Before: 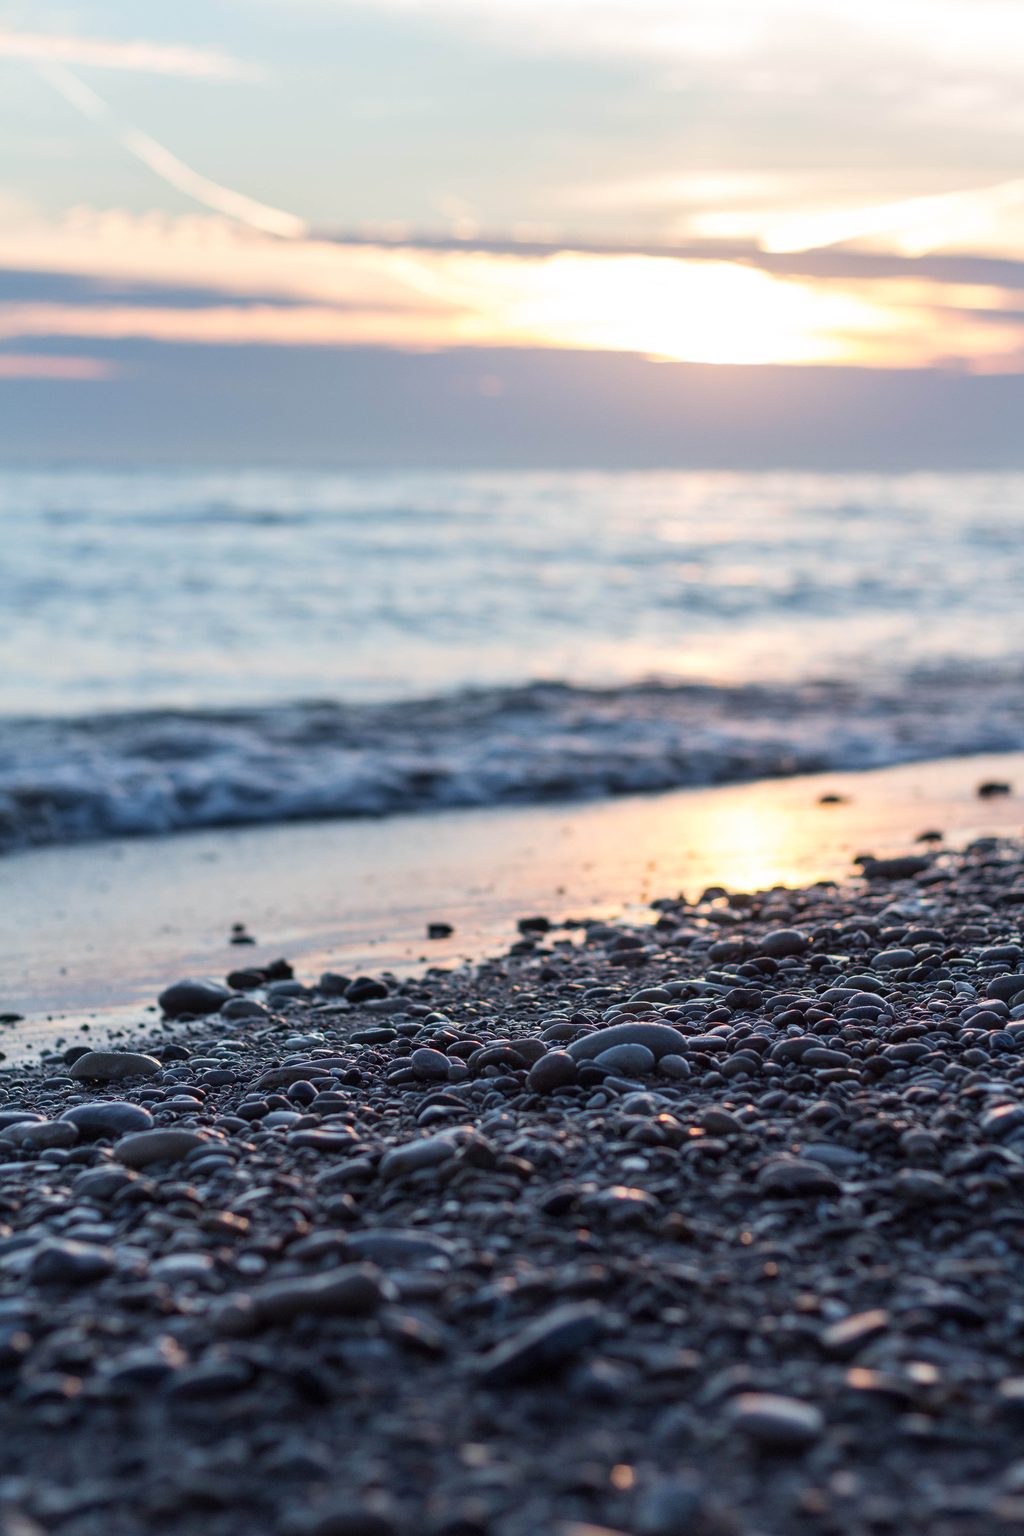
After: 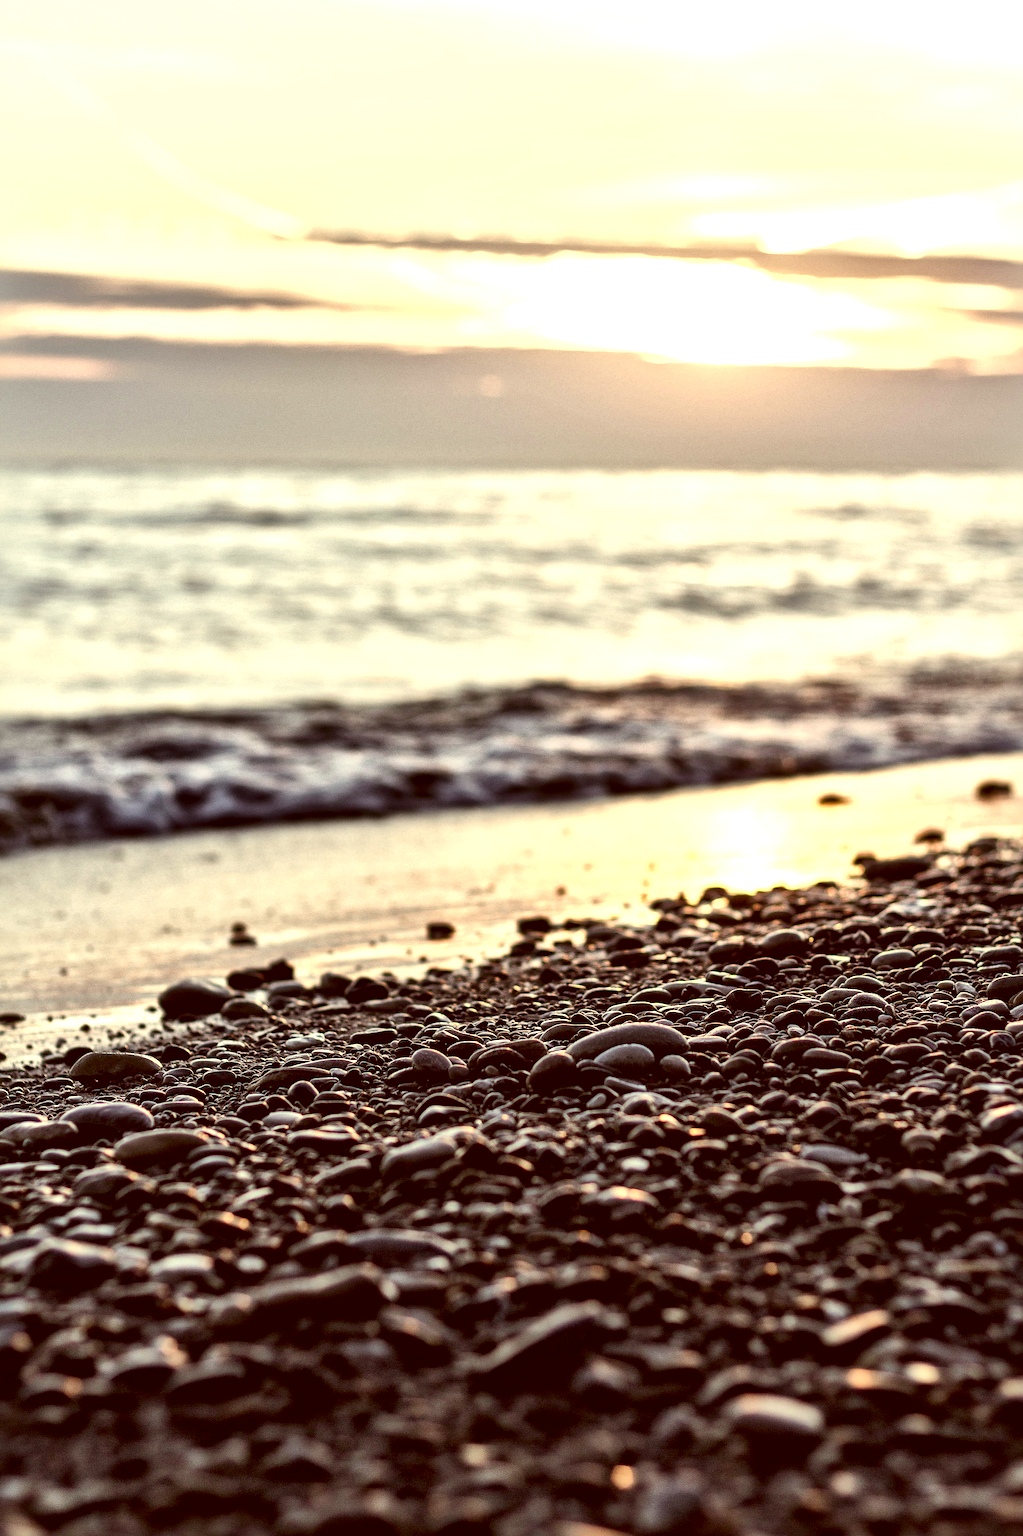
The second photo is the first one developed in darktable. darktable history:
local contrast: mode bilateral grid, contrast 44, coarseness 69, detail 213%, midtone range 0.2
tone equalizer: -8 EV -0.747 EV, -7 EV -0.692 EV, -6 EV -0.565 EV, -5 EV -0.396 EV, -3 EV 0.381 EV, -2 EV 0.6 EV, -1 EV 0.695 EV, +0 EV 0.78 EV, edges refinement/feathering 500, mask exposure compensation -1.57 EV, preserve details no
color balance rgb: perceptual saturation grading › global saturation 20%, perceptual saturation grading › highlights -49.148%, perceptual saturation grading › shadows 23.983%, global vibrance 10.021%
color correction: highlights a* 1.09, highlights b* 23.61, shadows a* 15.47, shadows b* 24.6
